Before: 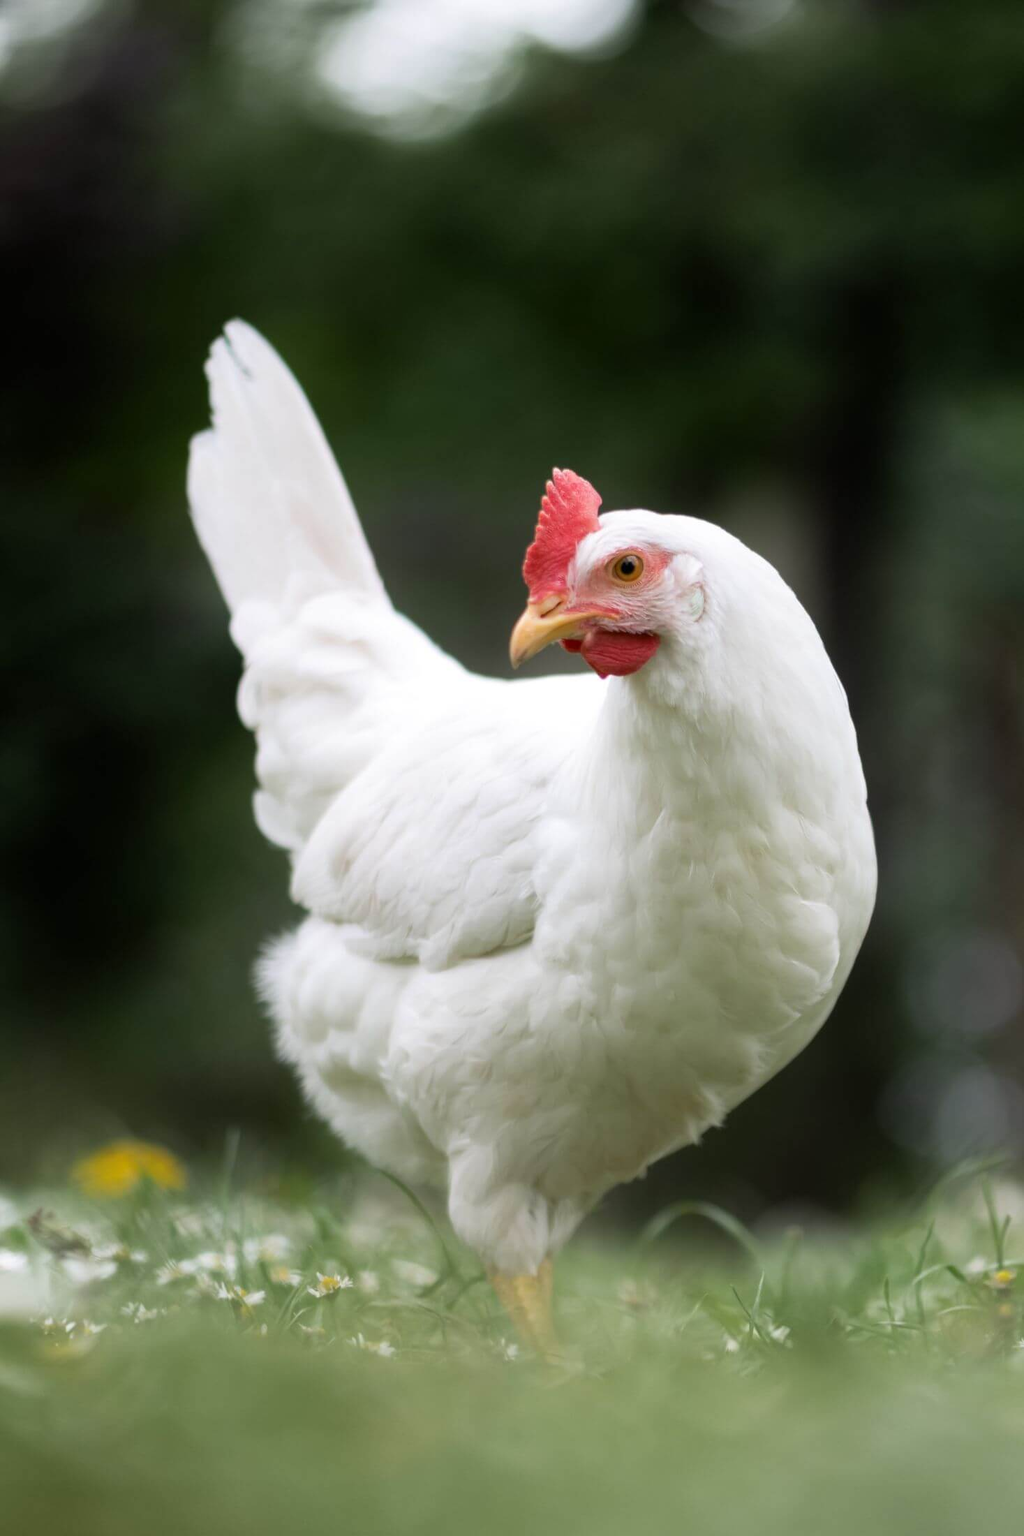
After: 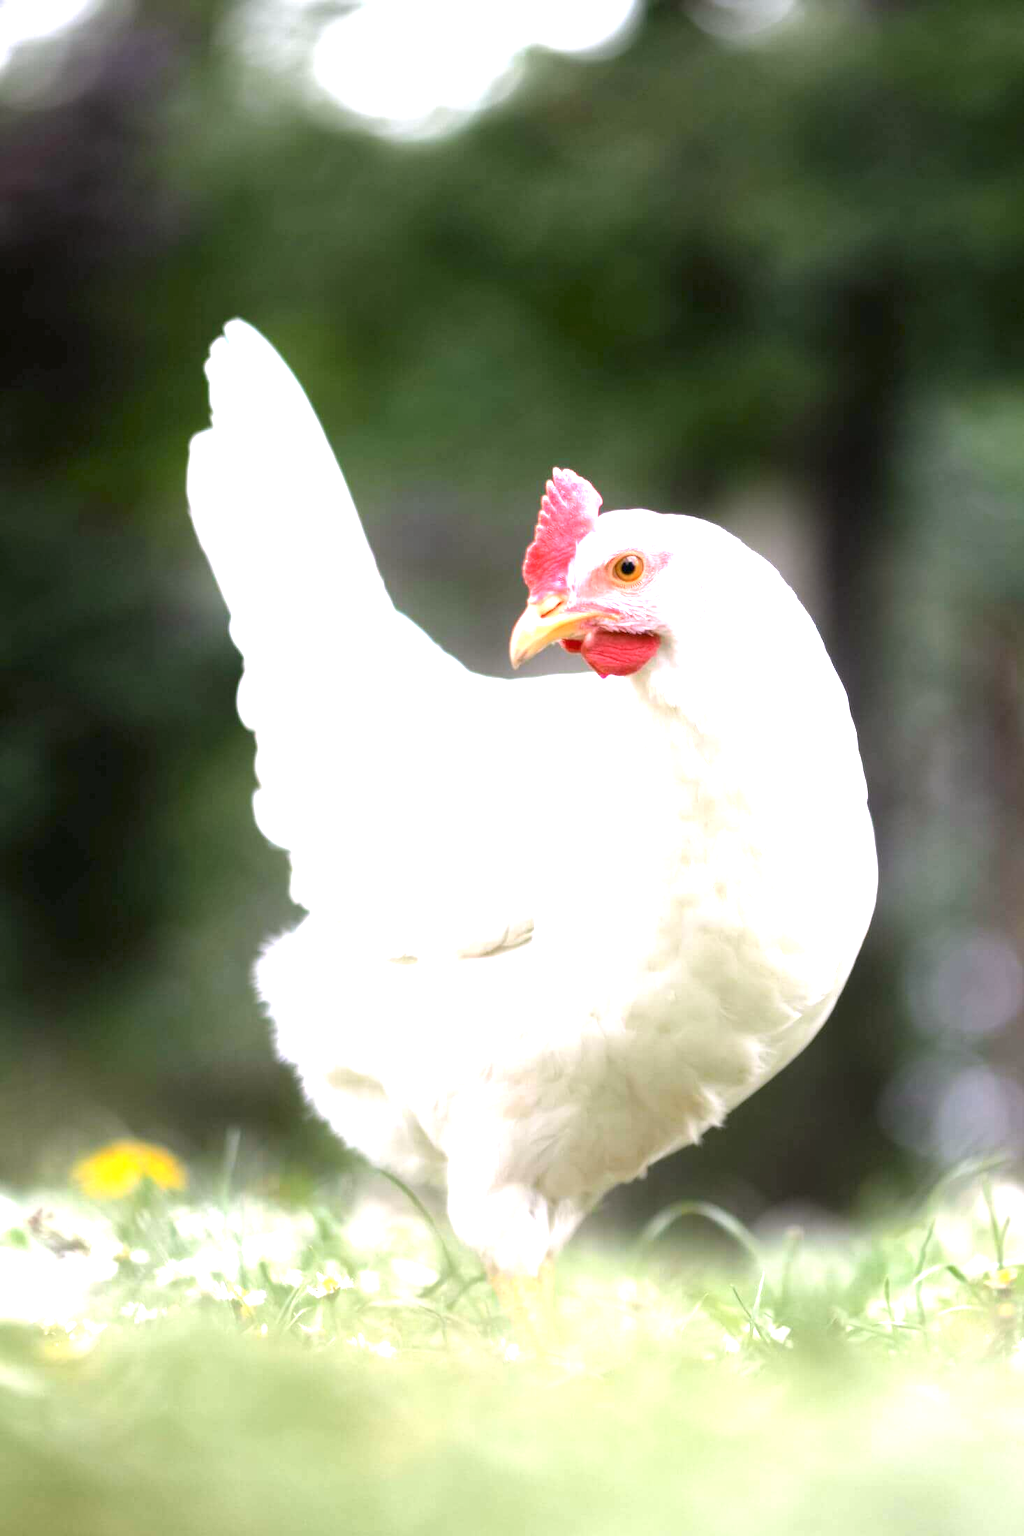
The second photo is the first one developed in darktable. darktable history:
exposure: black level correction 0, exposure 1.75 EV, compensate exposure bias true, compensate highlight preservation false
white balance: red 1.066, blue 1.119
